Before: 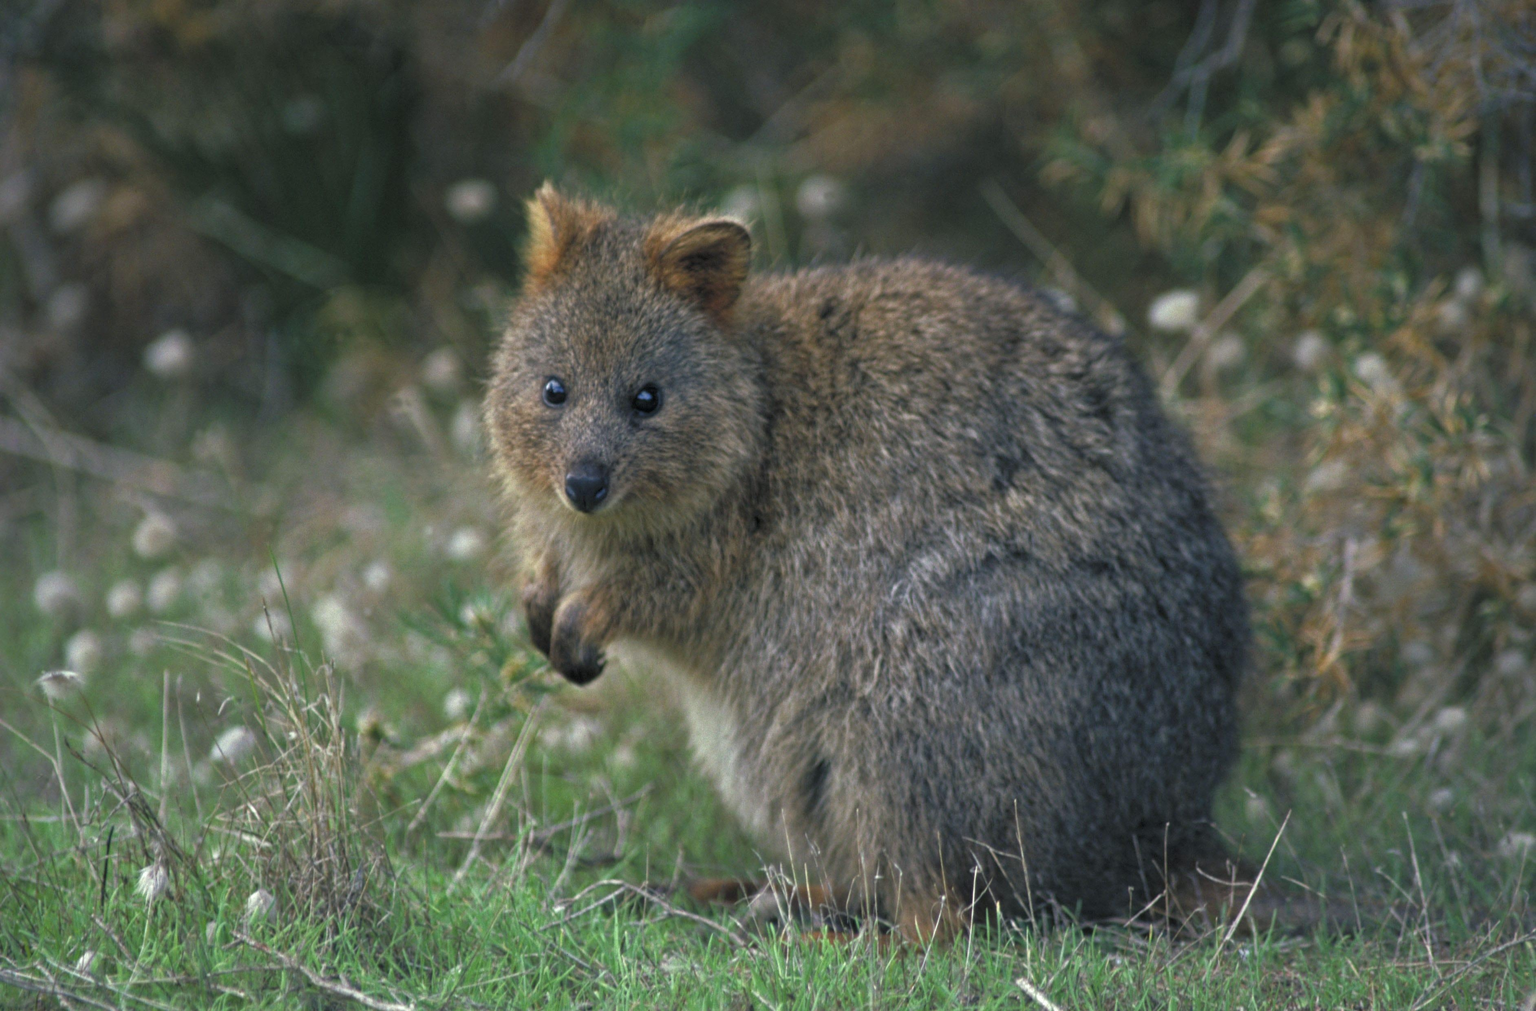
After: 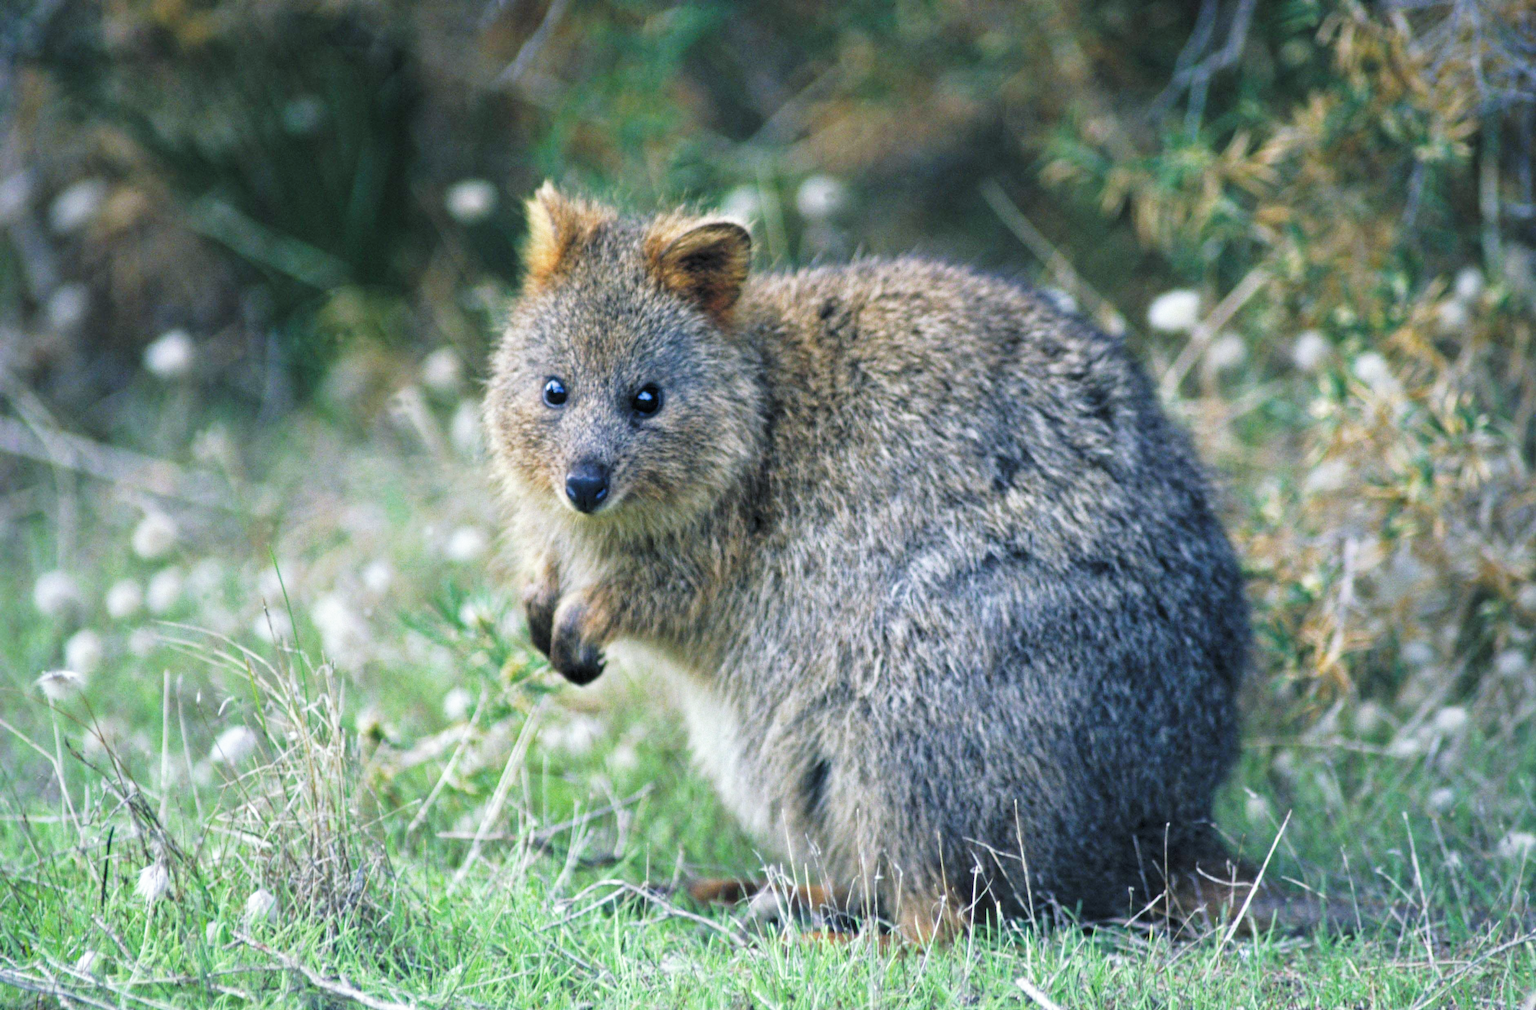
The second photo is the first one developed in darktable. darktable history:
base curve: curves: ch0 [(0, 0) (0.007, 0.004) (0.027, 0.03) (0.046, 0.07) (0.207, 0.54) (0.442, 0.872) (0.673, 0.972) (1, 1)], preserve colors none
white balance: red 0.954, blue 1.079
